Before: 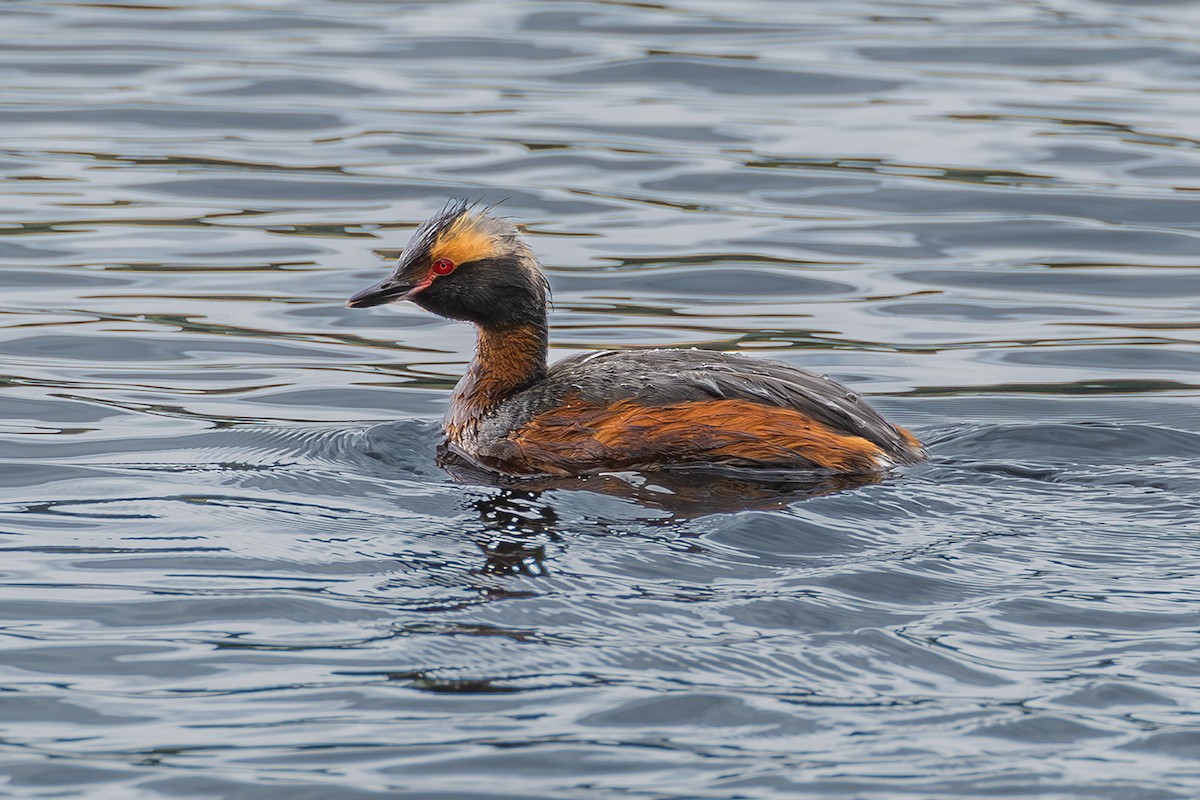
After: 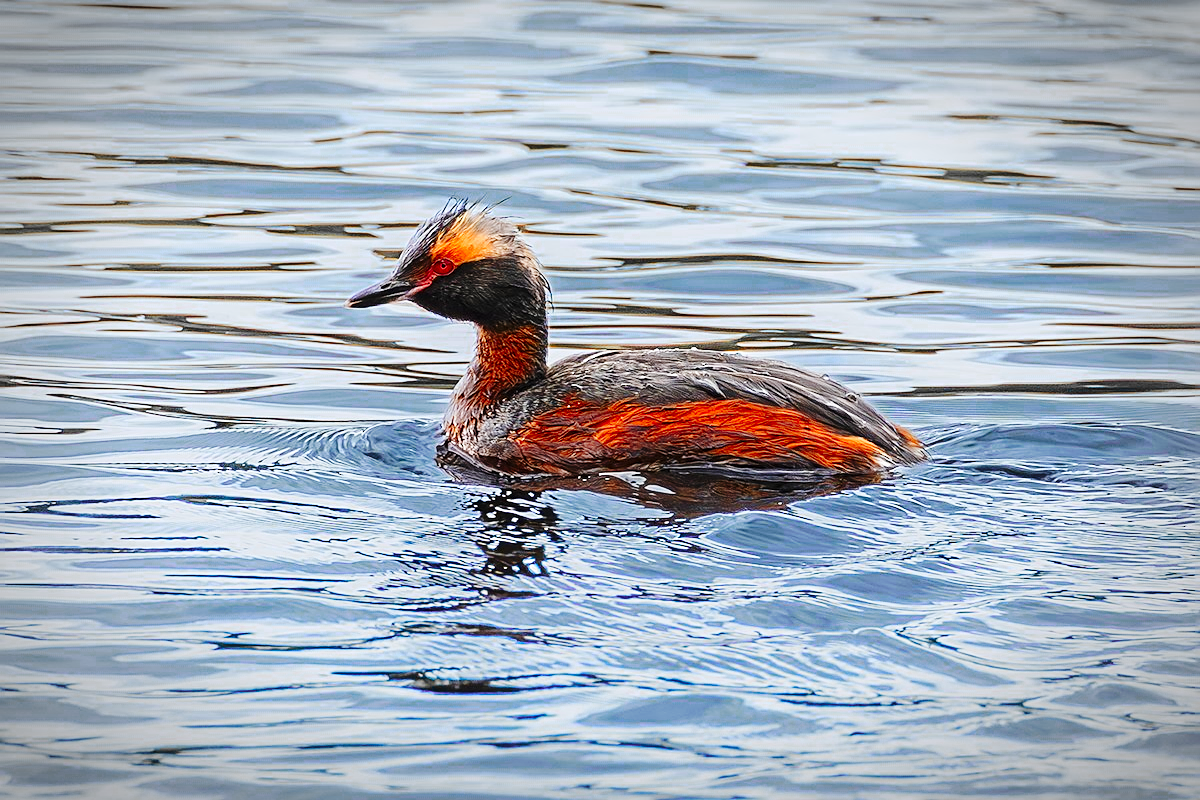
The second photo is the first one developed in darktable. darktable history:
exposure: exposure 0.127 EV, compensate highlight preservation false
sharpen: amount 0.55
white balance: emerald 1
color zones: curves: ch0 [(0, 0.363) (0.128, 0.373) (0.25, 0.5) (0.402, 0.407) (0.521, 0.525) (0.63, 0.559) (0.729, 0.662) (0.867, 0.471)]; ch1 [(0, 0.515) (0.136, 0.618) (0.25, 0.5) (0.378, 0) (0.516, 0) (0.622, 0.593) (0.737, 0.819) (0.87, 0.593)]; ch2 [(0, 0.529) (0.128, 0.471) (0.282, 0.451) (0.386, 0.662) (0.516, 0.525) (0.633, 0.554) (0.75, 0.62) (0.875, 0.441)]
vignetting: automatic ratio true
base curve: curves: ch0 [(0, 0) (0.036, 0.025) (0.121, 0.166) (0.206, 0.329) (0.605, 0.79) (1, 1)], preserve colors none
rgb levels: preserve colors max RGB
